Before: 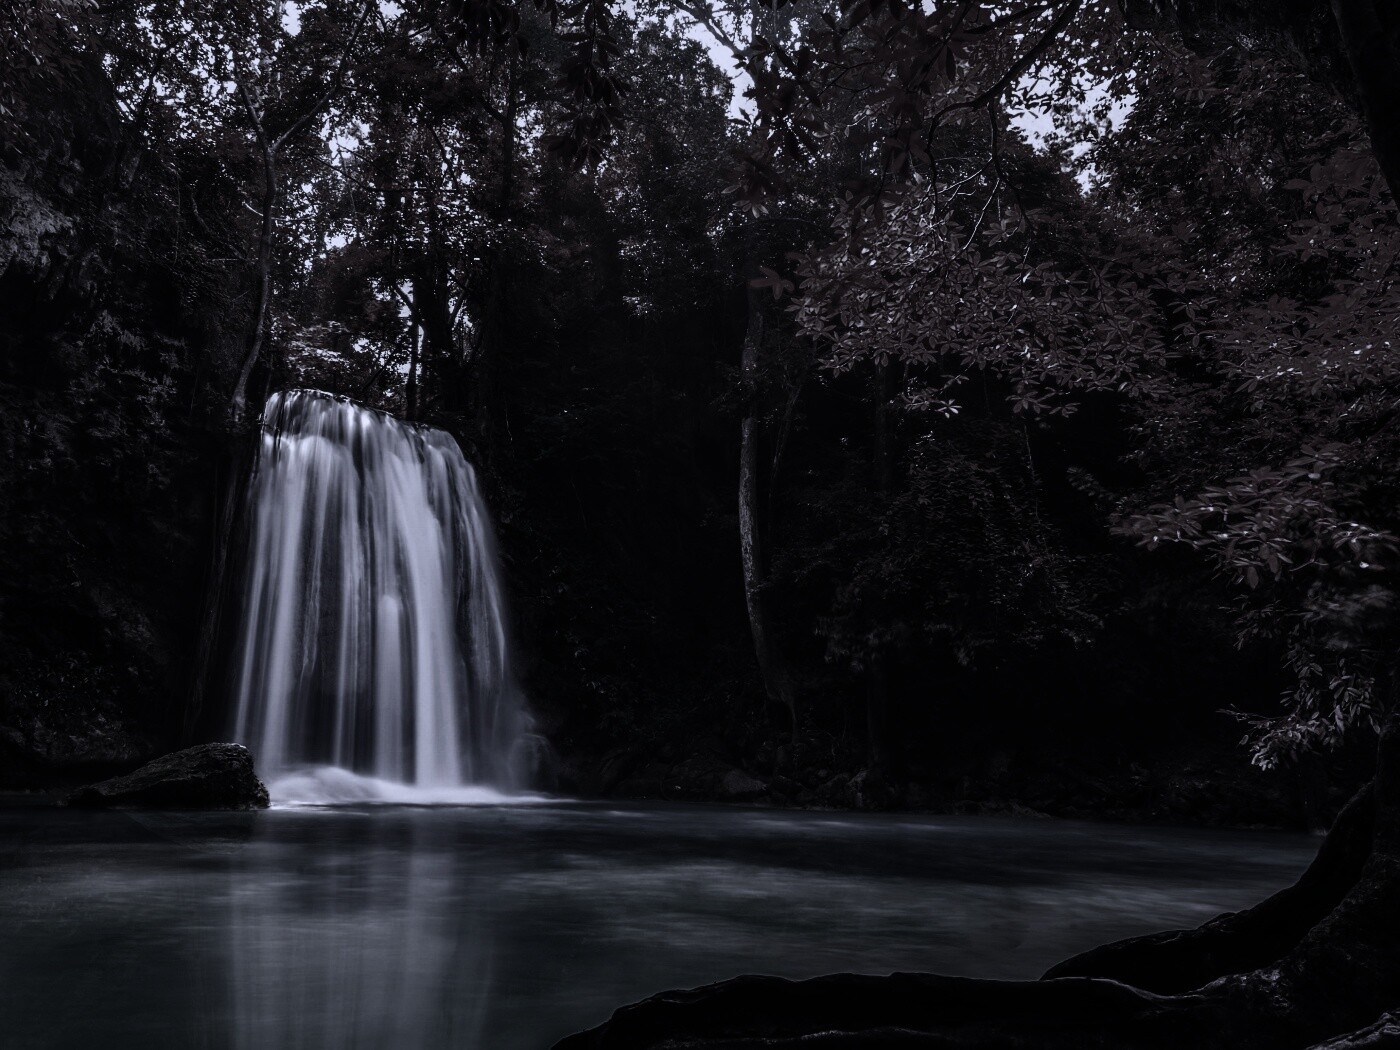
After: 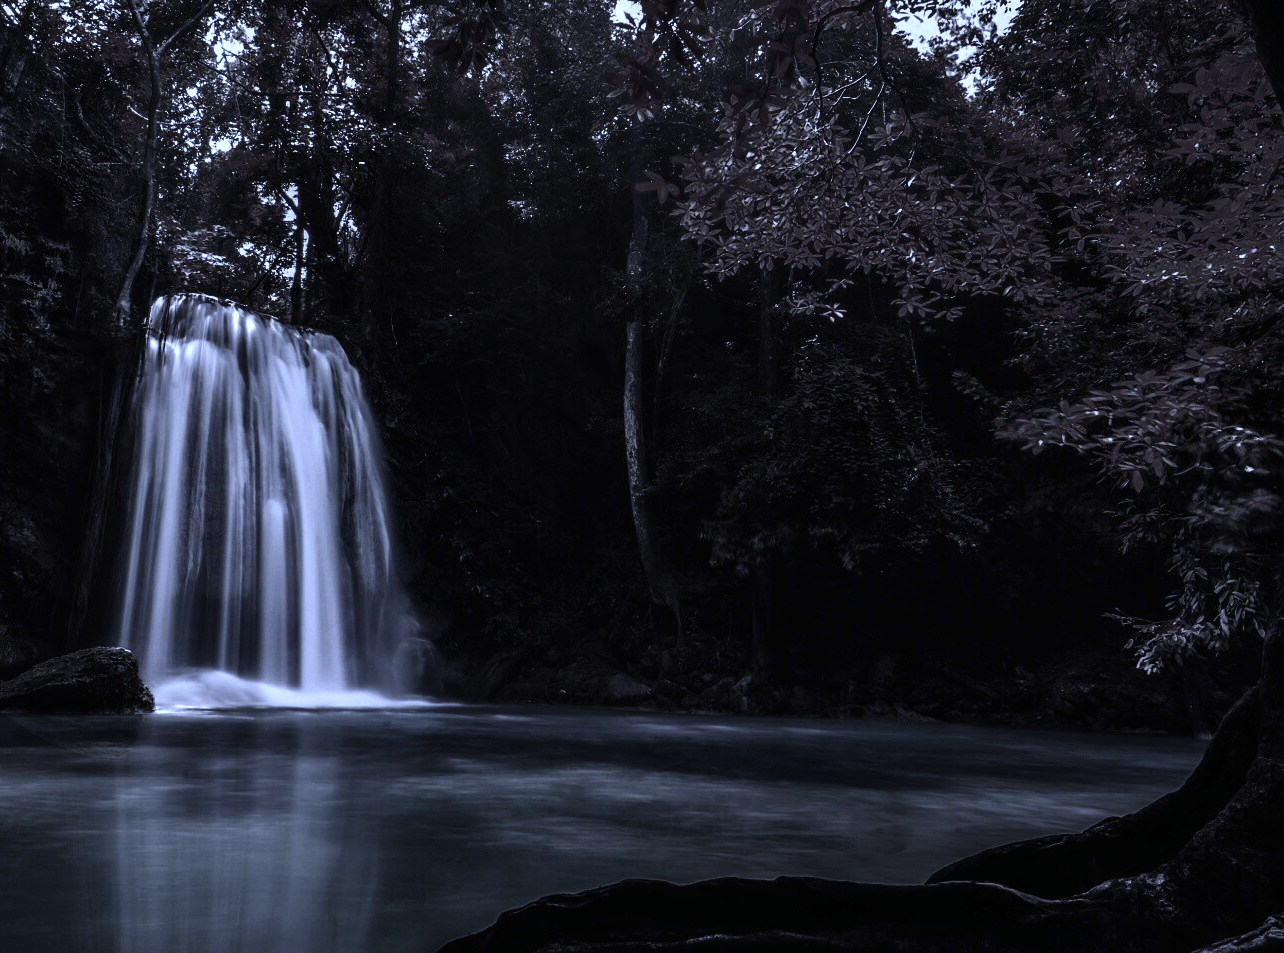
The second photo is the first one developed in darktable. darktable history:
exposure: black level correction 0, exposure 0.5 EV, compensate highlight preservation false
white balance: red 0.926, green 1.003, blue 1.133
crop and rotate: left 8.262%, top 9.226%
